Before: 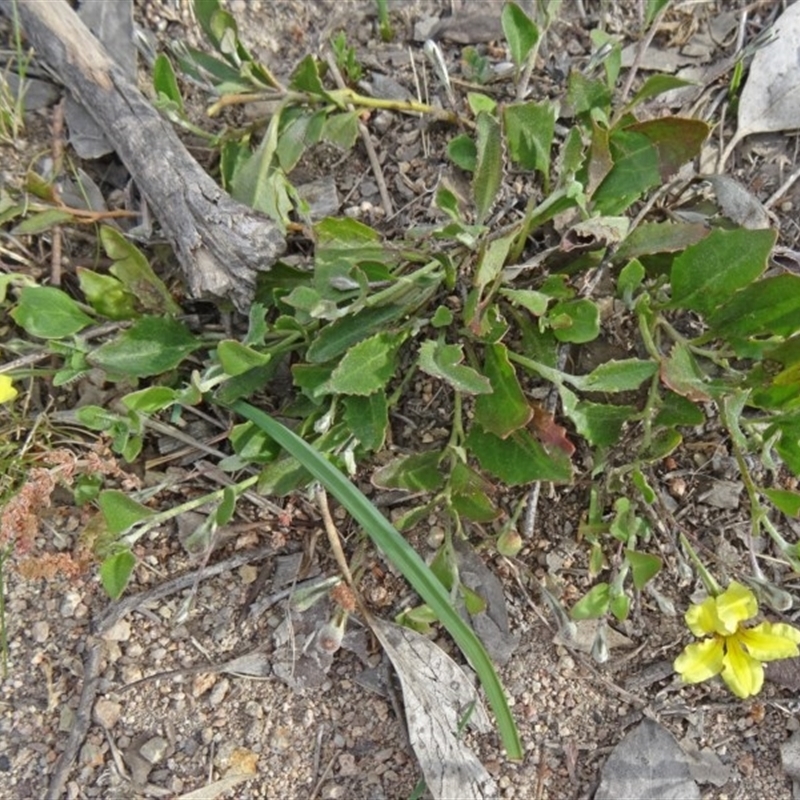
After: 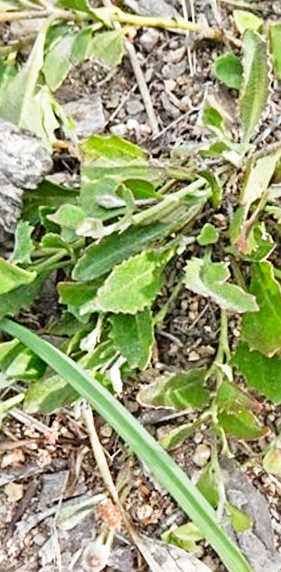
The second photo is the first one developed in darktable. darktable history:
crop and rotate: left 29.396%, top 10.366%, right 35.375%, bottom 18.075%
sharpen: on, module defaults
base curve: curves: ch0 [(0, 0) (0.012, 0.01) (0.073, 0.168) (0.31, 0.711) (0.645, 0.957) (1, 1)], preserve colors none
